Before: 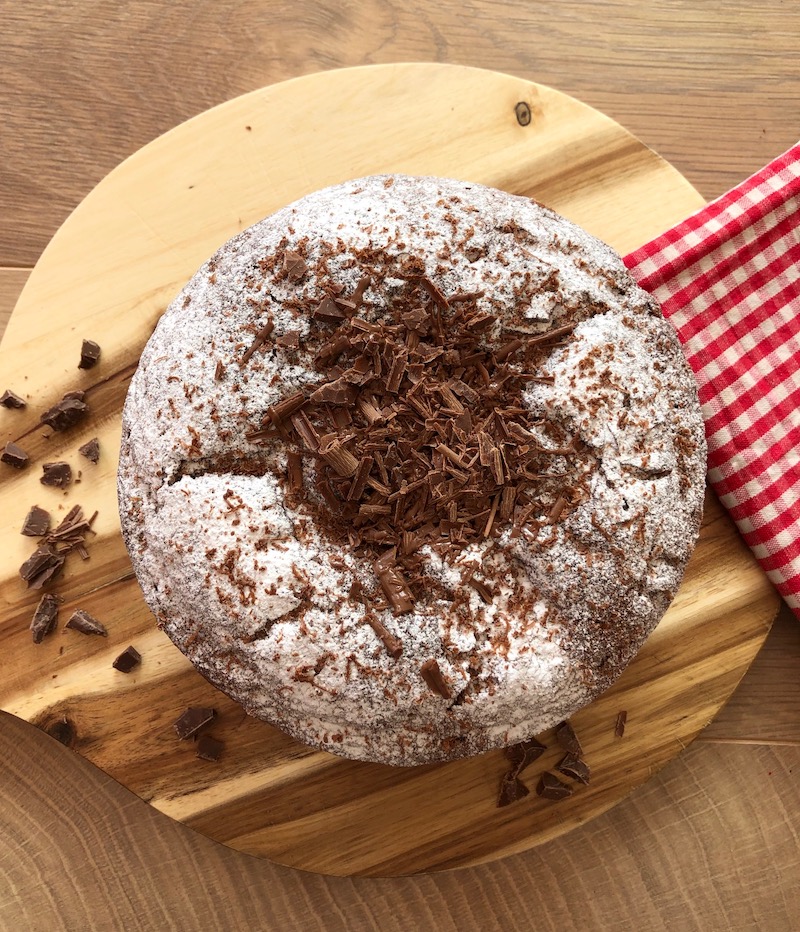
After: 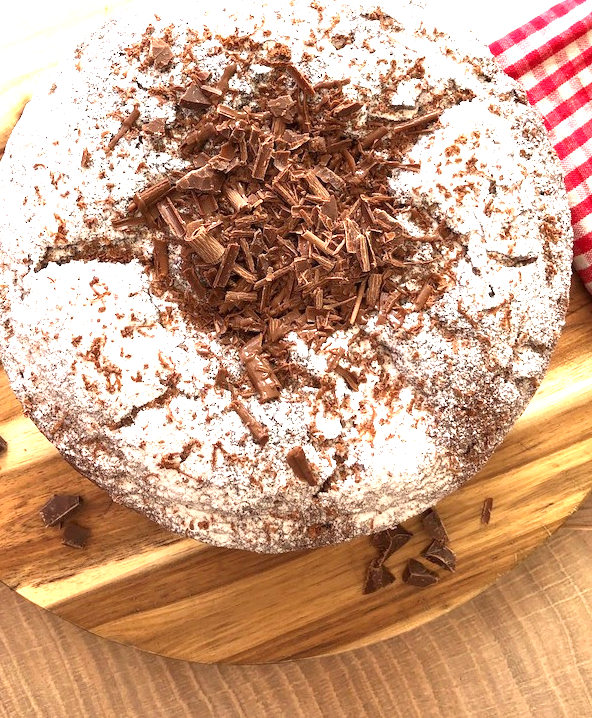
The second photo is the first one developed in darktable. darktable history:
exposure: black level correction 0, exposure 1.45 EV, compensate exposure bias true, compensate highlight preservation false
crop: left 16.871%, top 22.857%, right 9.116%
